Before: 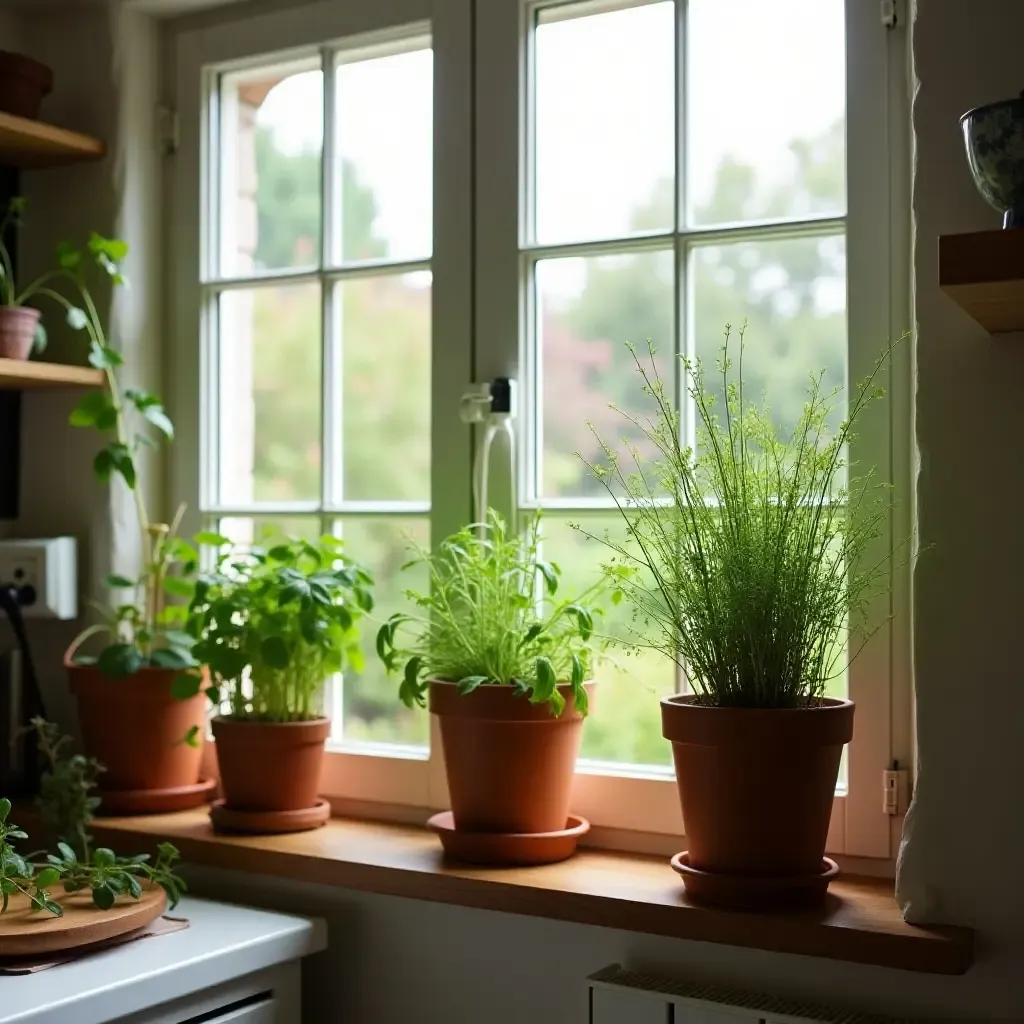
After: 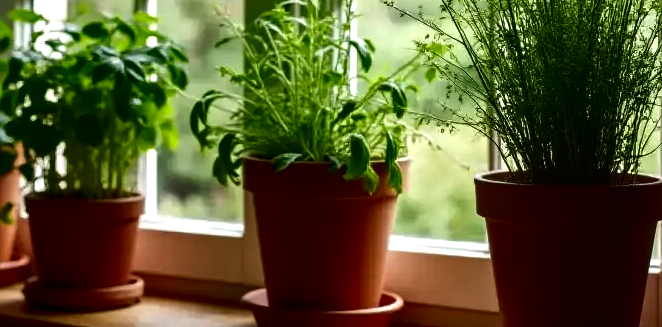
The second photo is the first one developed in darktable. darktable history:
crop: left 18.225%, top 51.129%, right 17.114%, bottom 16.885%
exposure: exposure 0.203 EV, compensate highlight preservation false
contrast brightness saturation: brightness -0.537
contrast equalizer: octaves 7, y [[0.5, 0.5, 0.544, 0.569, 0.5, 0.5], [0.5 ×6], [0.5 ×6], [0 ×6], [0 ×6]], mix 0.583
local contrast: detail 130%
